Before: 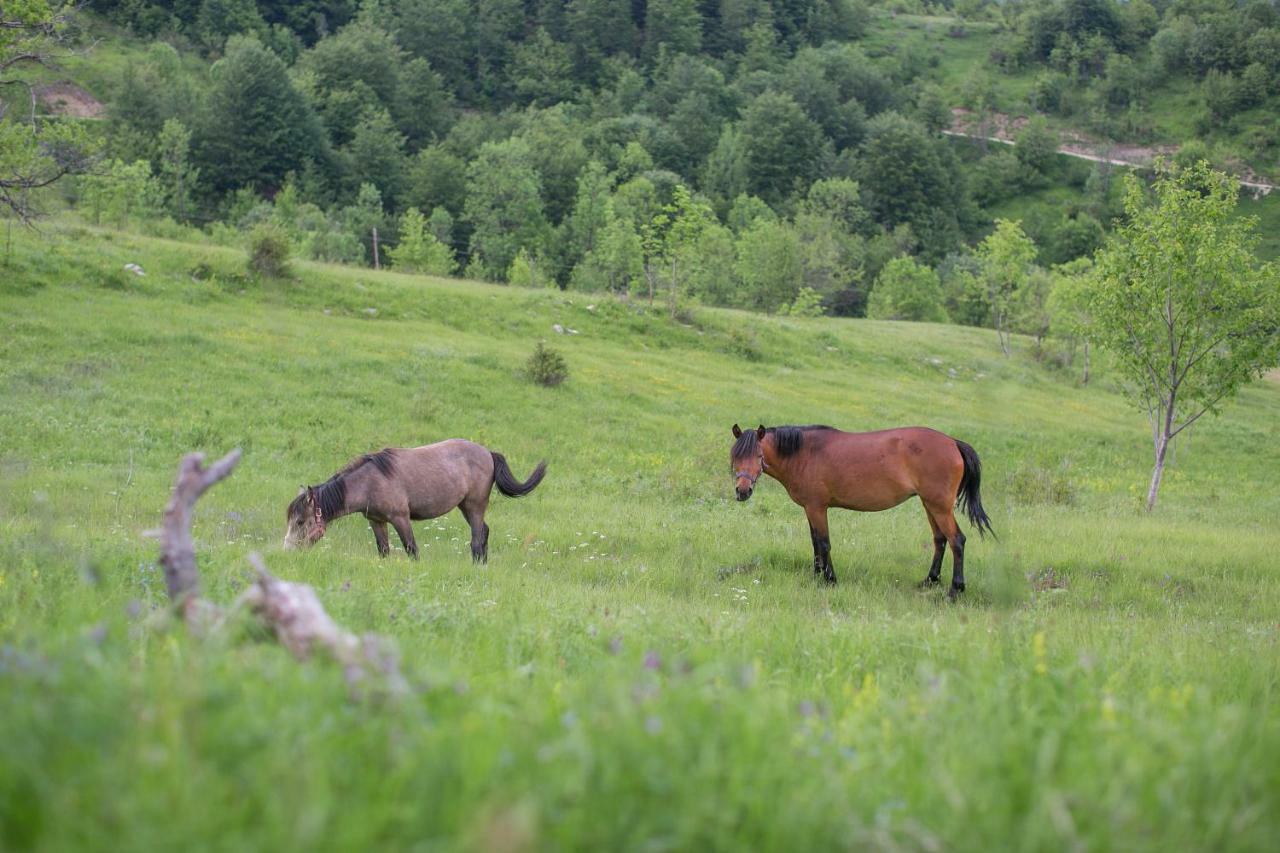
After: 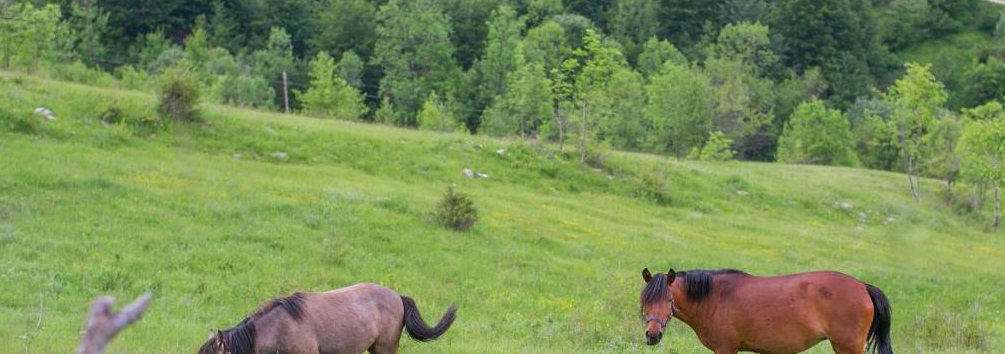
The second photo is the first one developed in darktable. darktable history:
crop: left 7.036%, top 18.398%, right 14.379%, bottom 40.043%
contrast brightness saturation: contrast 0.08, saturation 0.2
